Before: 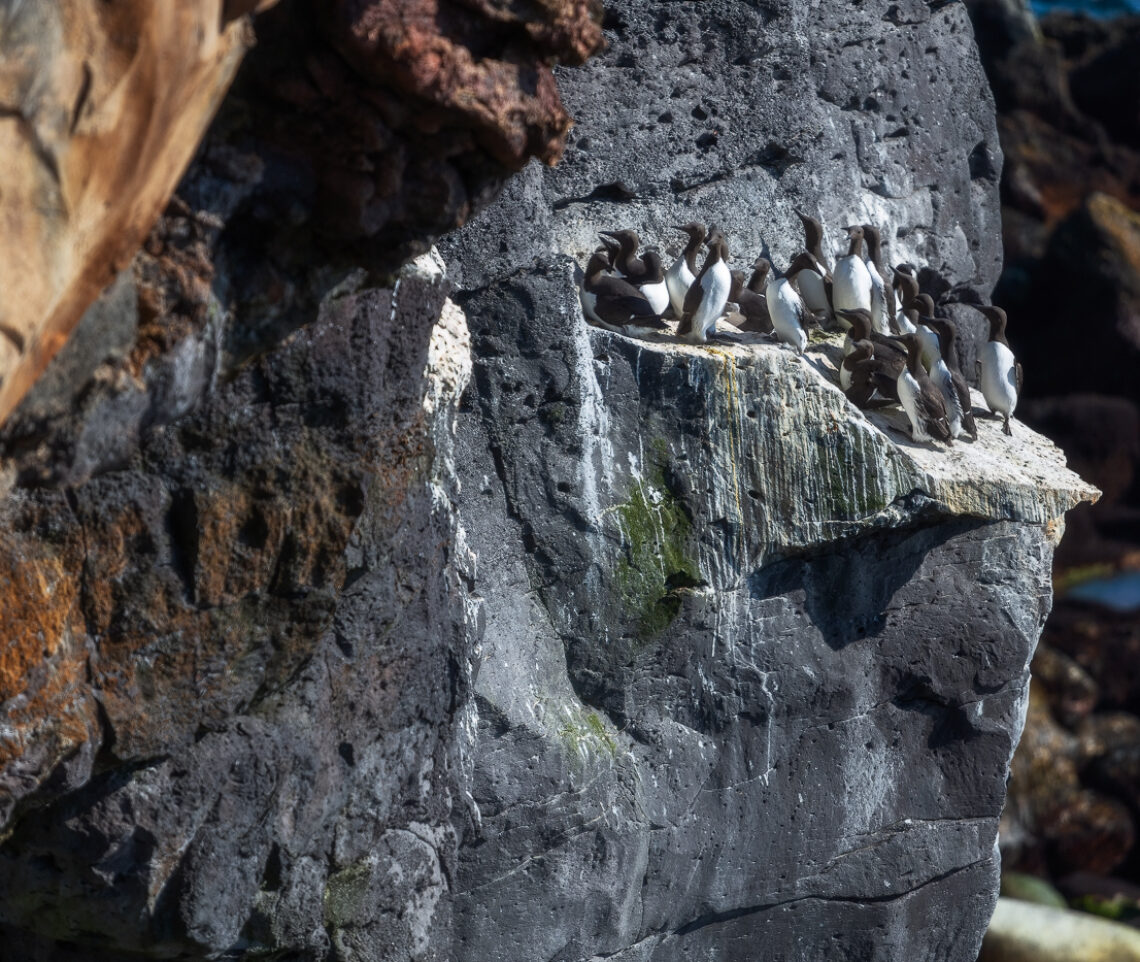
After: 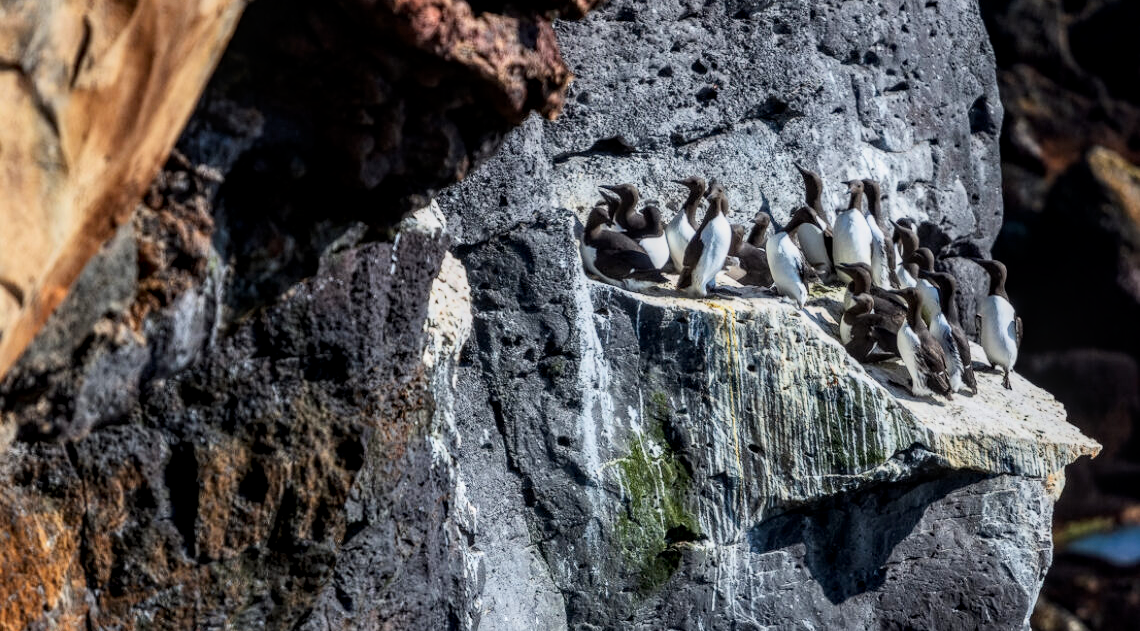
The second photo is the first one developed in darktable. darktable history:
white balance: emerald 1
exposure: black level correction 0, exposure 0.7 EV, compensate exposure bias true, compensate highlight preservation false
filmic rgb: black relative exposure -7.65 EV, white relative exposure 4.56 EV, hardness 3.61, color science v6 (2022)
local contrast: on, module defaults
haze removal: compatibility mode true, adaptive false
crop and rotate: top 4.848%, bottom 29.503%
contrast brightness saturation: contrast 0.14
